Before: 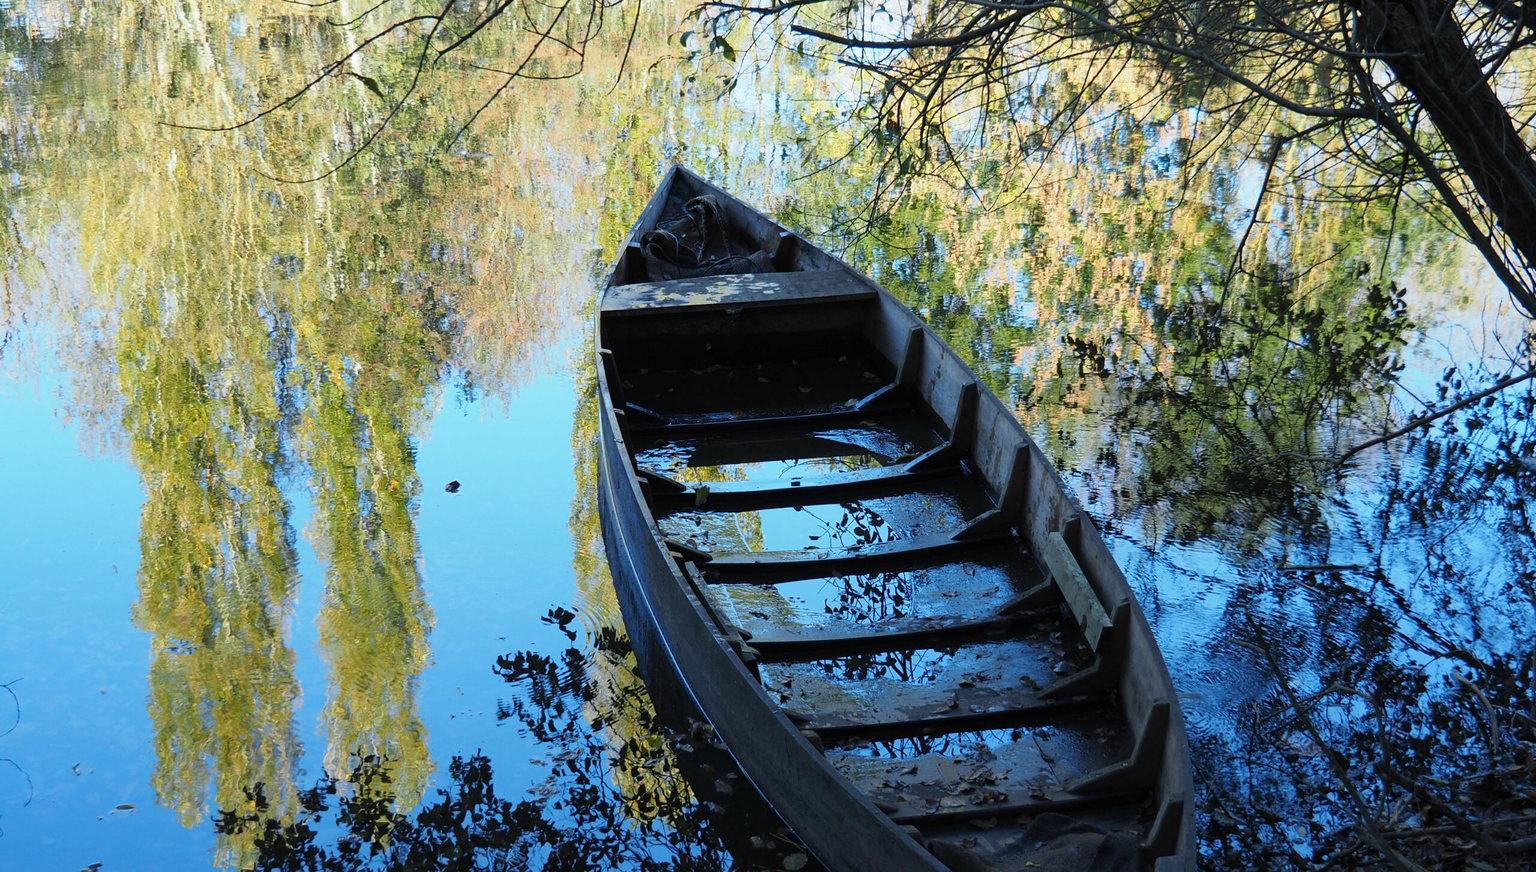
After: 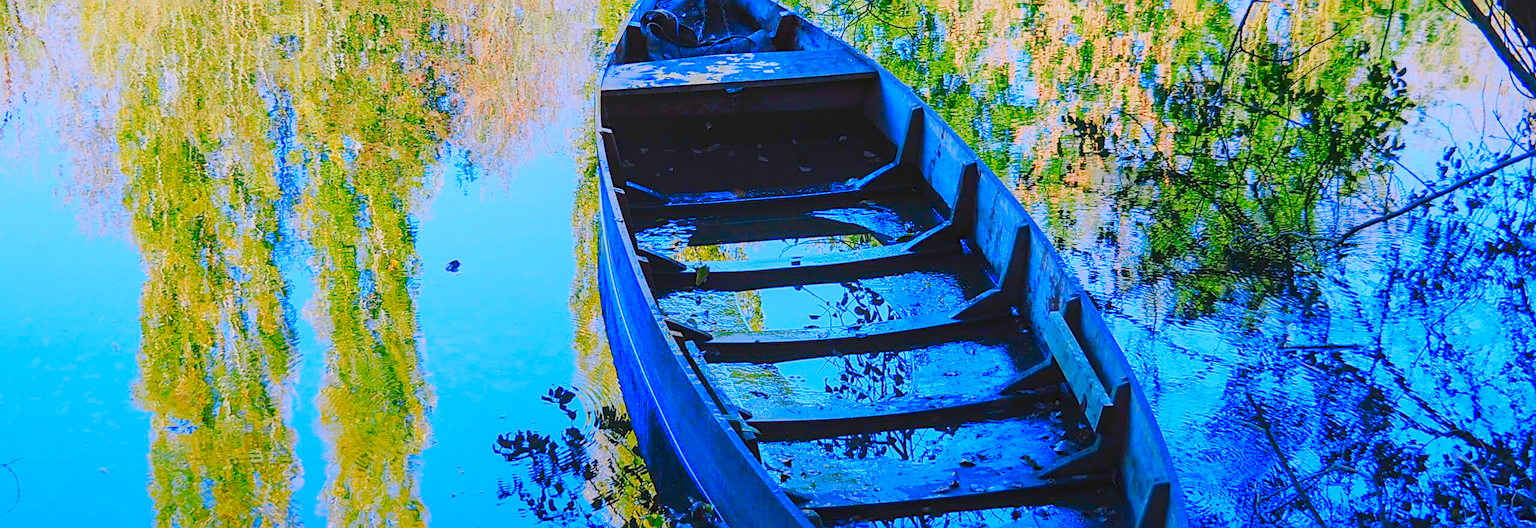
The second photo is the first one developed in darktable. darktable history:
sharpen: radius 2.767
color correction: highlights a* 1.59, highlights b* -1.7, saturation 2.48
color balance rgb: shadows lift › chroma 1%, shadows lift › hue 113°, highlights gain › chroma 0.2%, highlights gain › hue 333°, perceptual saturation grading › global saturation 20%, perceptual saturation grading › highlights -50%, perceptual saturation grading › shadows 25%, contrast -30%
white balance: red 1.004, blue 1.096
crop and rotate: top 25.357%, bottom 13.942%
tone equalizer: on, module defaults
local contrast: detail 130%
tone curve: curves: ch0 [(0, 0) (0.003, 0.076) (0.011, 0.081) (0.025, 0.084) (0.044, 0.092) (0.069, 0.1) (0.1, 0.117) (0.136, 0.144) (0.177, 0.186) (0.224, 0.237) (0.277, 0.306) (0.335, 0.39) (0.399, 0.494) (0.468, 0.574) (0.543, 0.666) (0.623, 0.722) (0.709, 0.79) (0.801, 0.855) (0.898, 0.926) (1, 1)], preserve colors none
